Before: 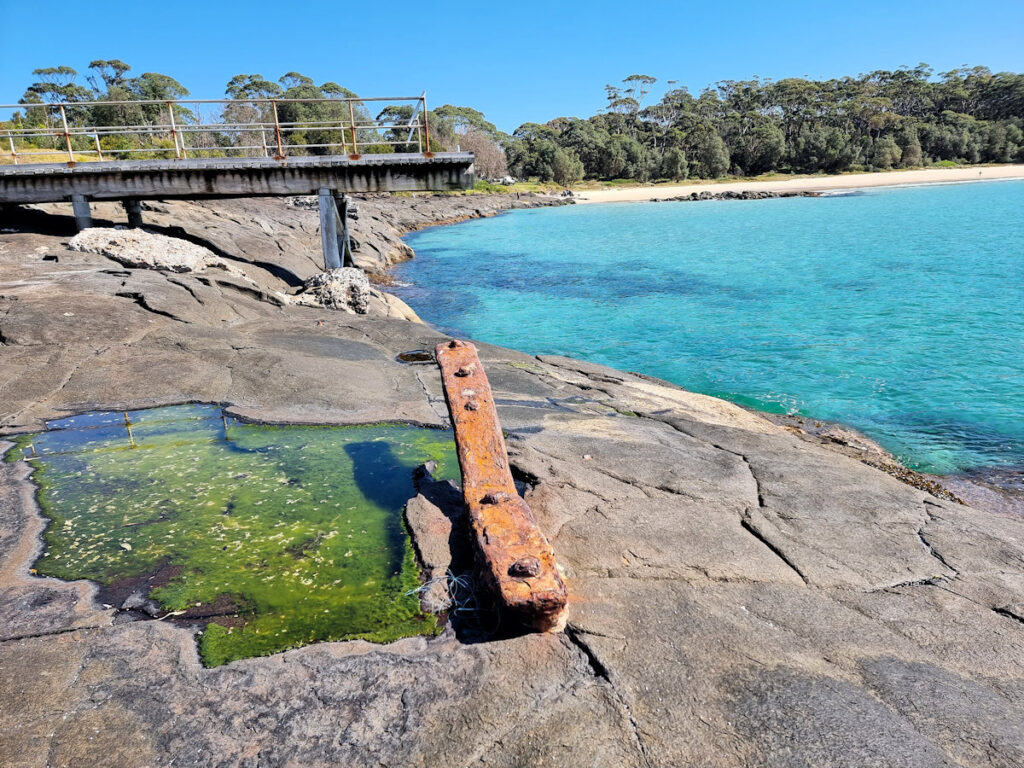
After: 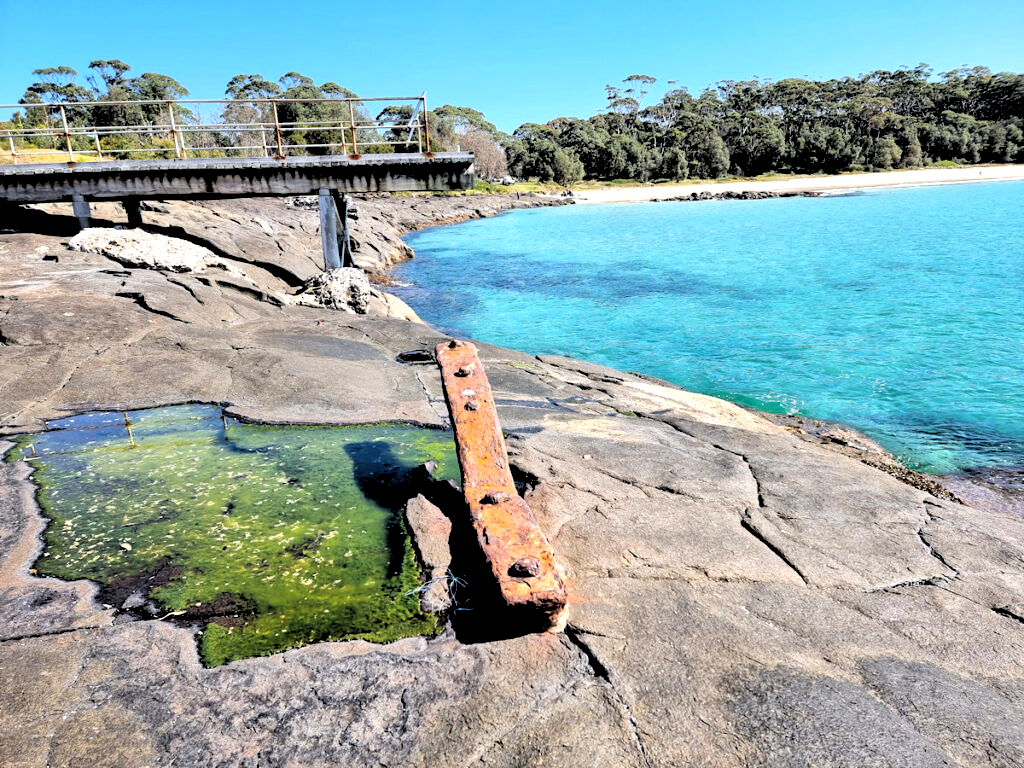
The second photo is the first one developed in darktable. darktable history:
tone equalizer: -8 EV -0.417 EV, -7 EV -0.389 EV, -6 EV -0.333 EV, -5 EV -0.222 EV, -3 EV 0.222 EV, -2 EV 0.333 EV, -1 EV 0.389 EV, +0 EV 0.417 EV, edges refinement/feathering 500, mask exposure compensation -1.25 EV, preserve details no
rgb levels: levels [[0.029, 0.461, 0.922], [0, 0.5, 1], [0, 0.5, 1]]
